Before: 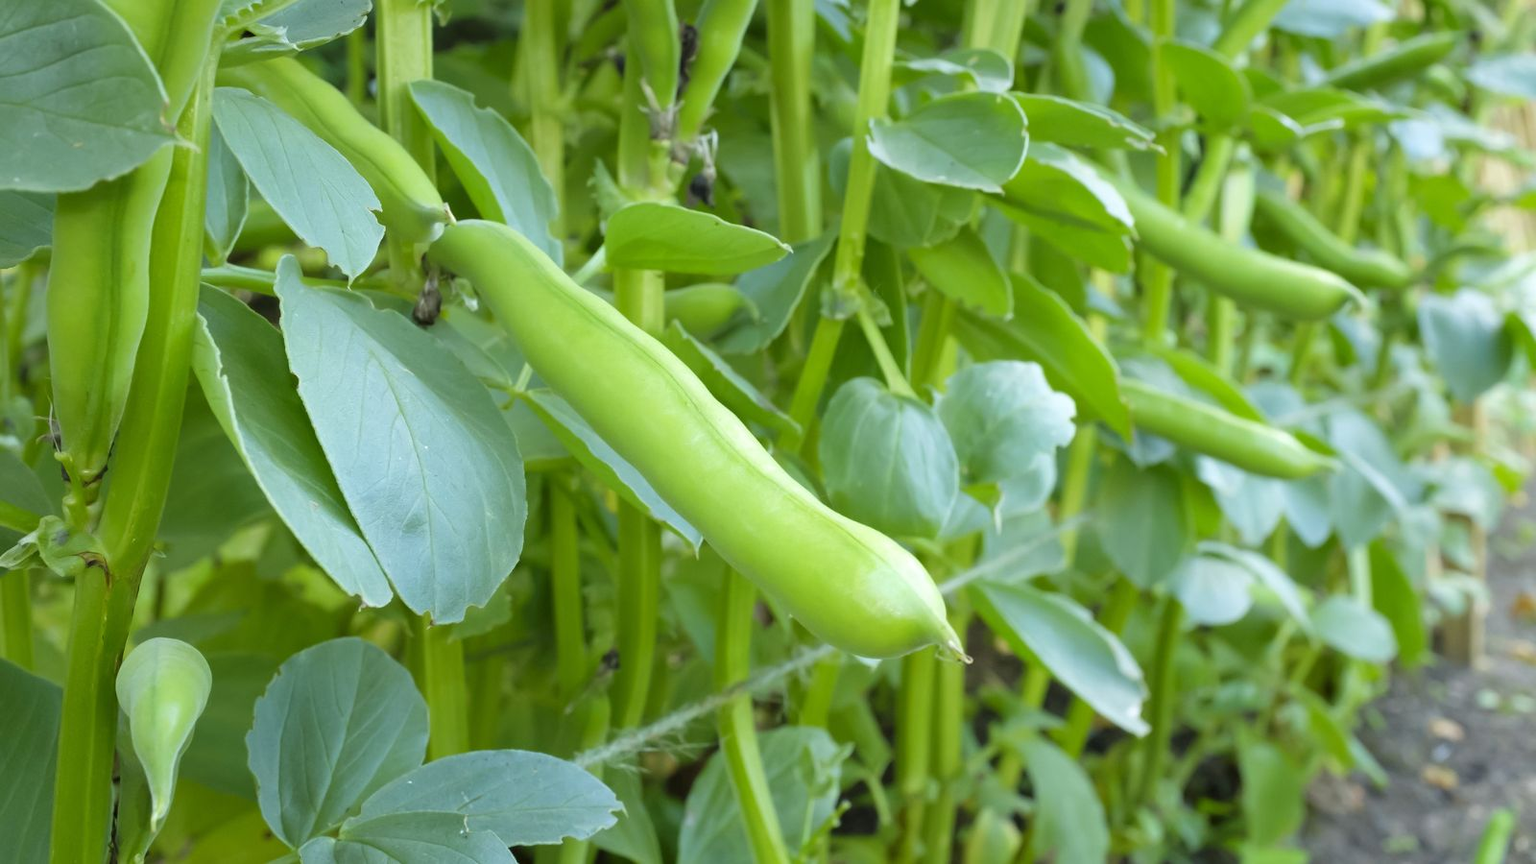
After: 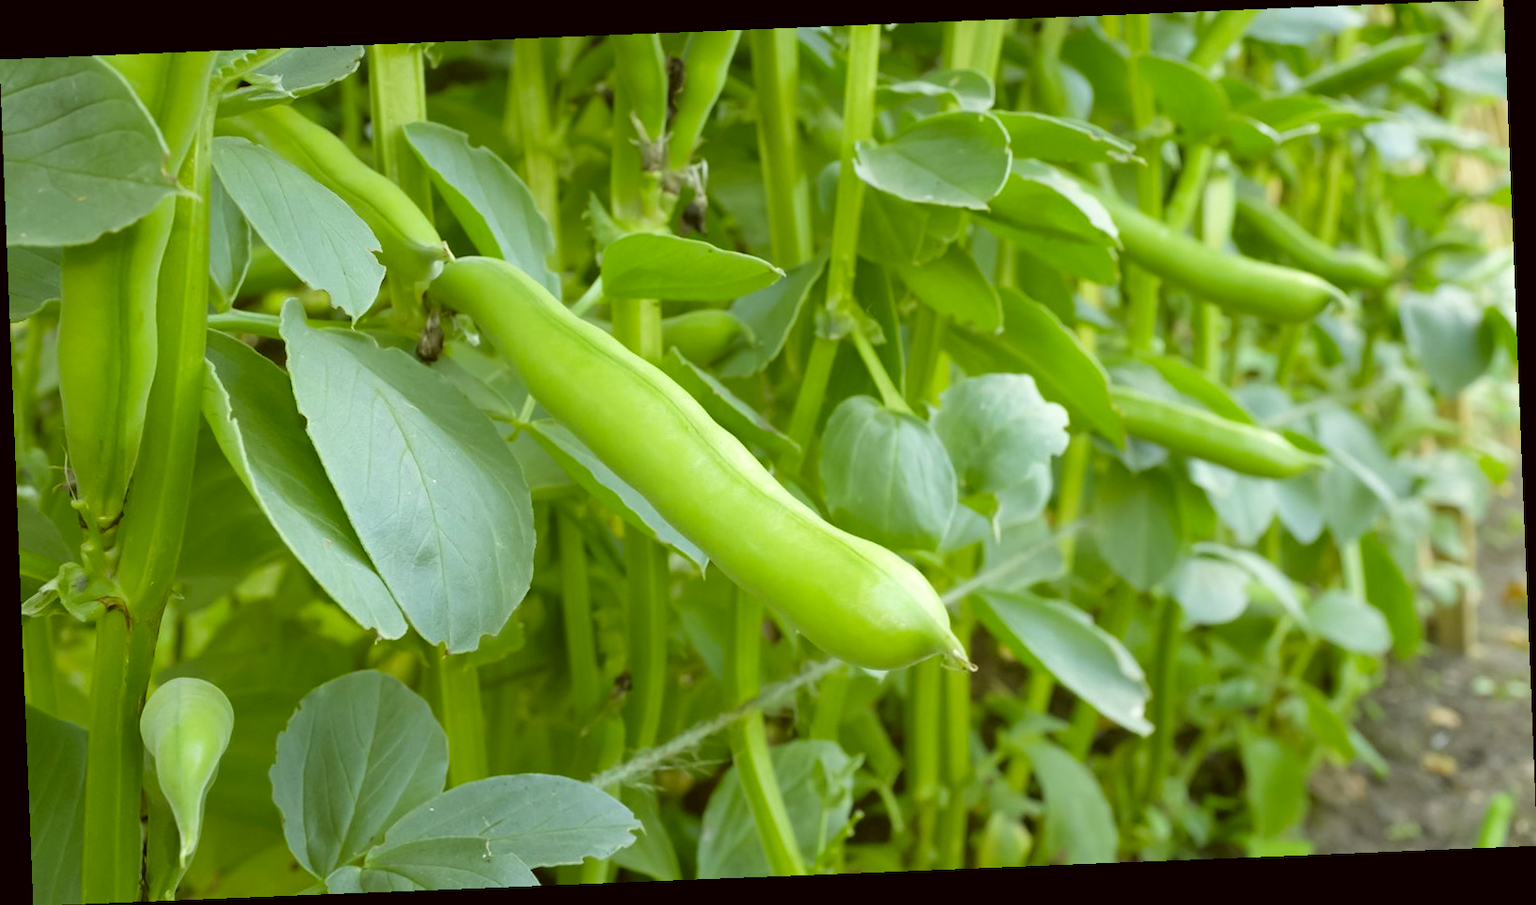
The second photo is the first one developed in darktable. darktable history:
rotate and perspective: rotation -2.29°, automatic cropping off
color correction: highlights a* -1.43, highlights b* 10.12, shadows a* 0.395, shadows b* 19.35
